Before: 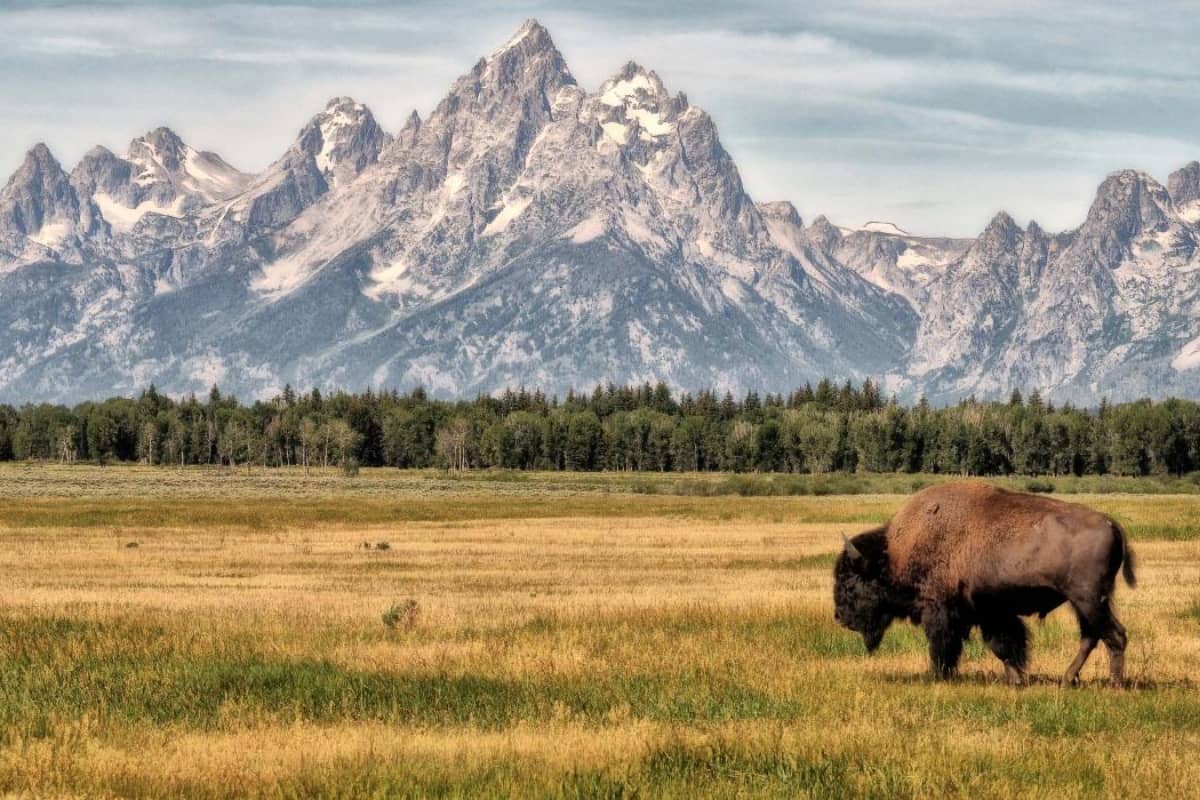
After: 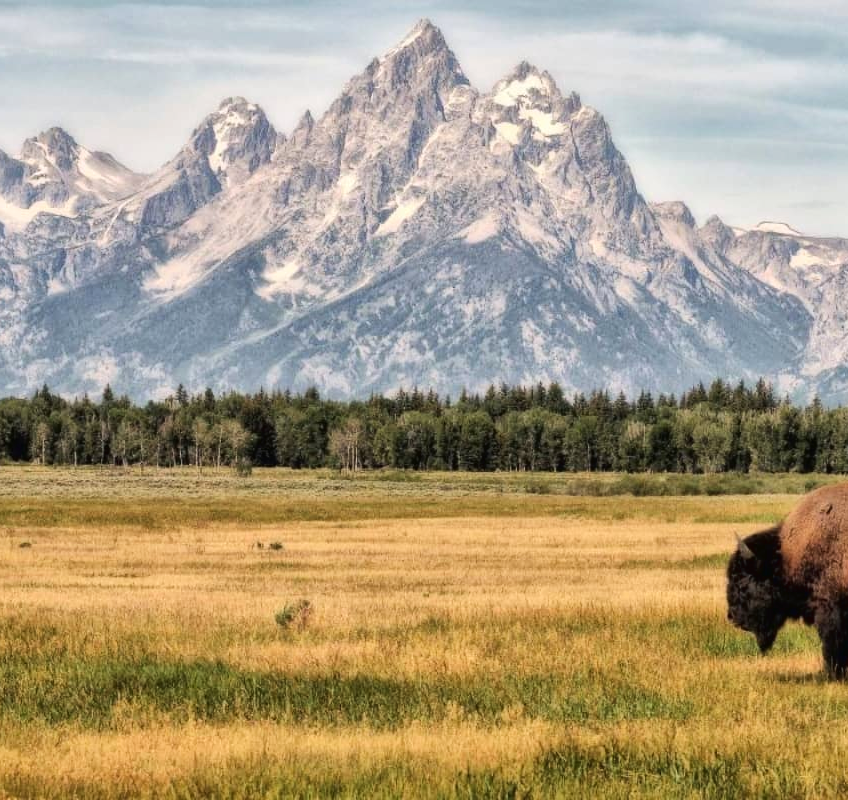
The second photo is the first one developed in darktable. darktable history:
crop and rotate: left 8.938%, right 20.322%
tone curve: curves: ch0 [(0, 0.015) (0.037, 0.032) (0.131, 0.113) (0.275, 0.26) (0.497, 0.531) (0.617, 0.663) (0.704, 0.748) (0.813, 0.842) (0.911, 0.931) (0.997, 1)]; ch1 [(0, 0) (0.301, 0.3) (0.444, 0.438) (0.493, 0.494) (0.501, 0.499) (0.534, 0.543) (0.582, 0.605) (0.658, 0.687) (0.746, 0.79) (1, 1)]; ch2 [(0, 0) (0.246, 0.234) (0.36, 0.356) (0.415, 0.426) (0.476, 0.492) (0.502, 0.499) (0.525, 0.513) (0.533, 0.534) (0.586, 0.598) (0.634, 0.643) (0.706, 0.717) (0.853, 0.83) (1, 0.951)], color space Lab, linked channels, preserve colors none
